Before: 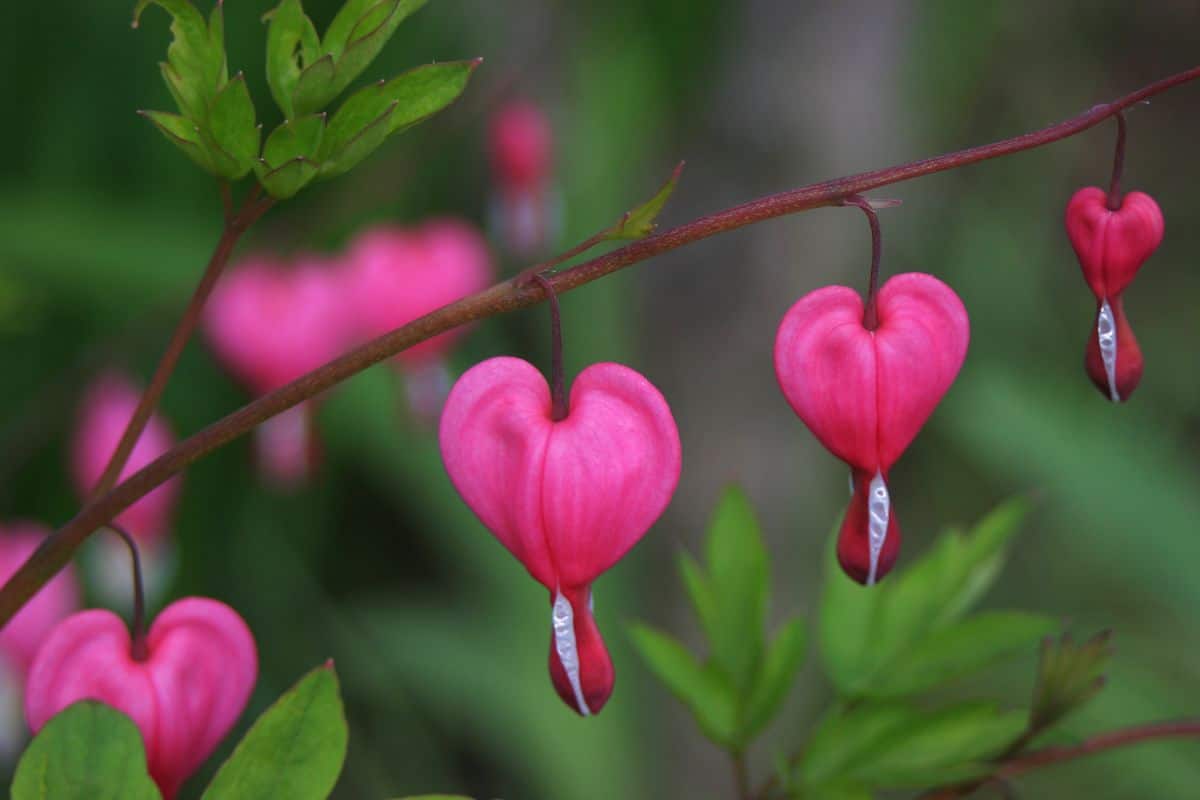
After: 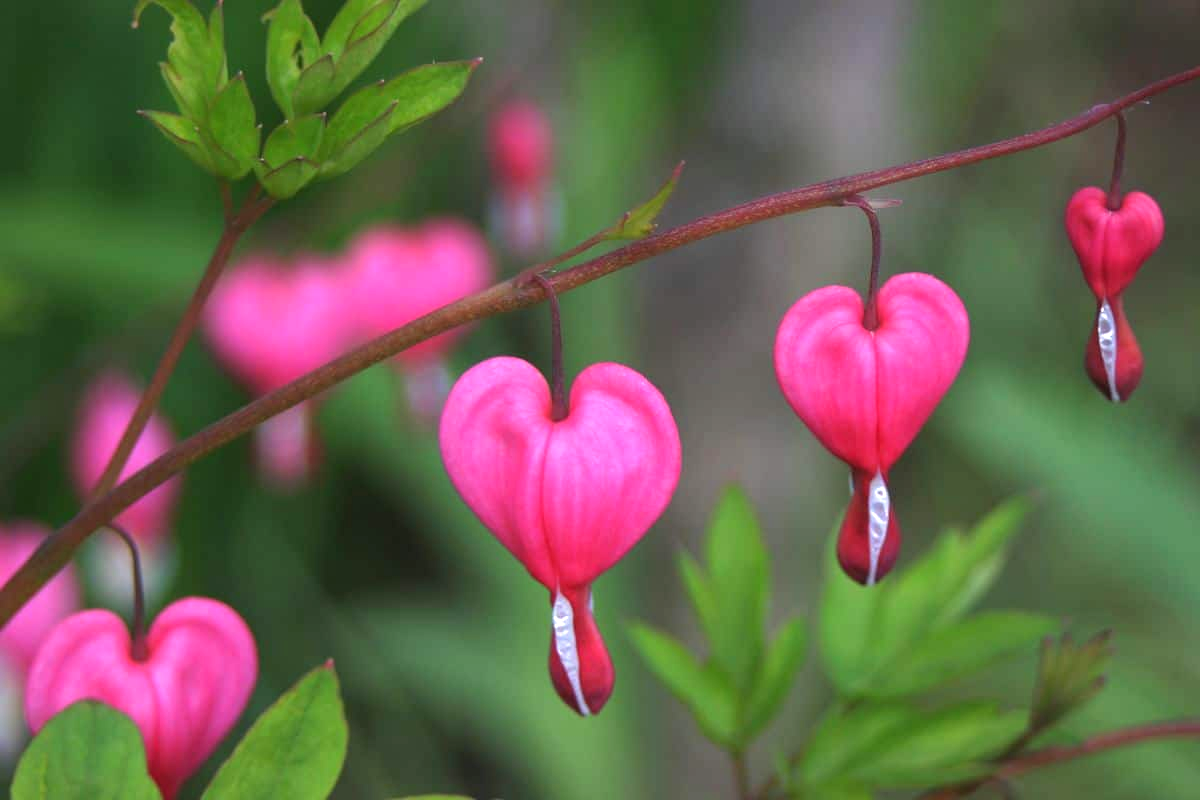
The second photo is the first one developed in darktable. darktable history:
exposure: black level correction 0, exposure 0.704 EV, compensate exposure bias true, compensate highlight preservation false
